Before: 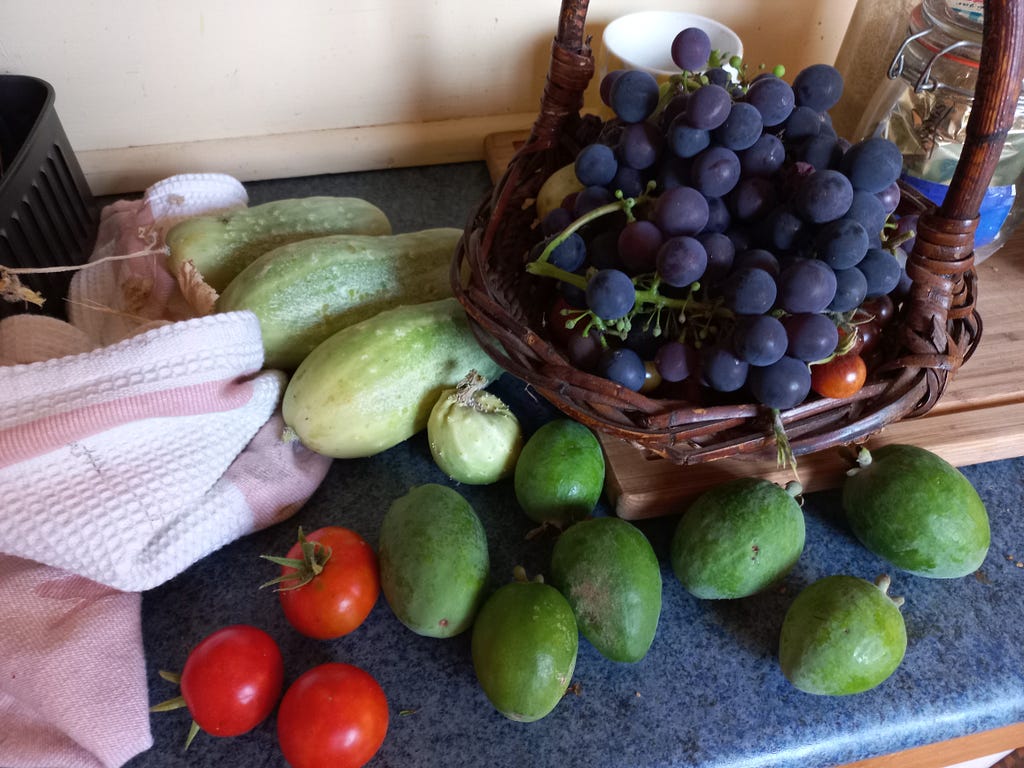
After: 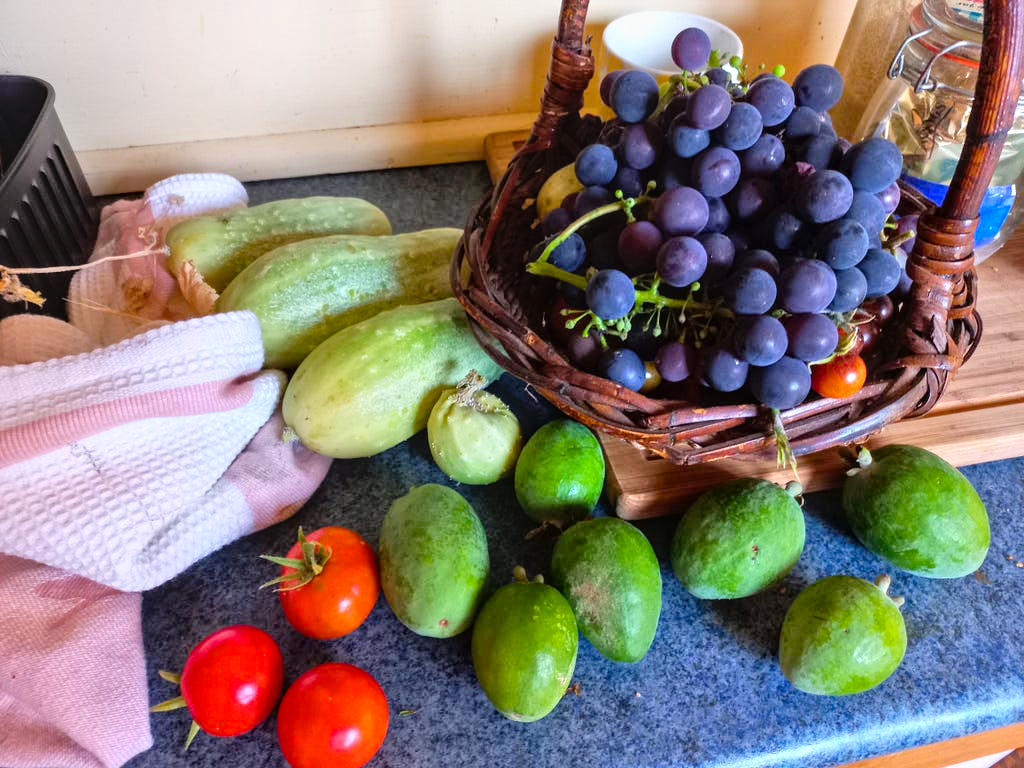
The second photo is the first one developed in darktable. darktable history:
local contrast: detail 117%
color balance rgb: perceptual saturation grading › global saturation 30%, global vibrance 20%
tone equalizer: -7 EV 0.15 EV, -6 EV 0.6 EV, -5 EV 1.15 EV, -4 EV 1.33 EV, -3 EV 1.15 EV, -2 EV 0.6 EV, -1 EV 0.15 EV, mask exposure compensation -0.5 EV
contrast brightness saturation: contrast 0.15, brightness 0.05
